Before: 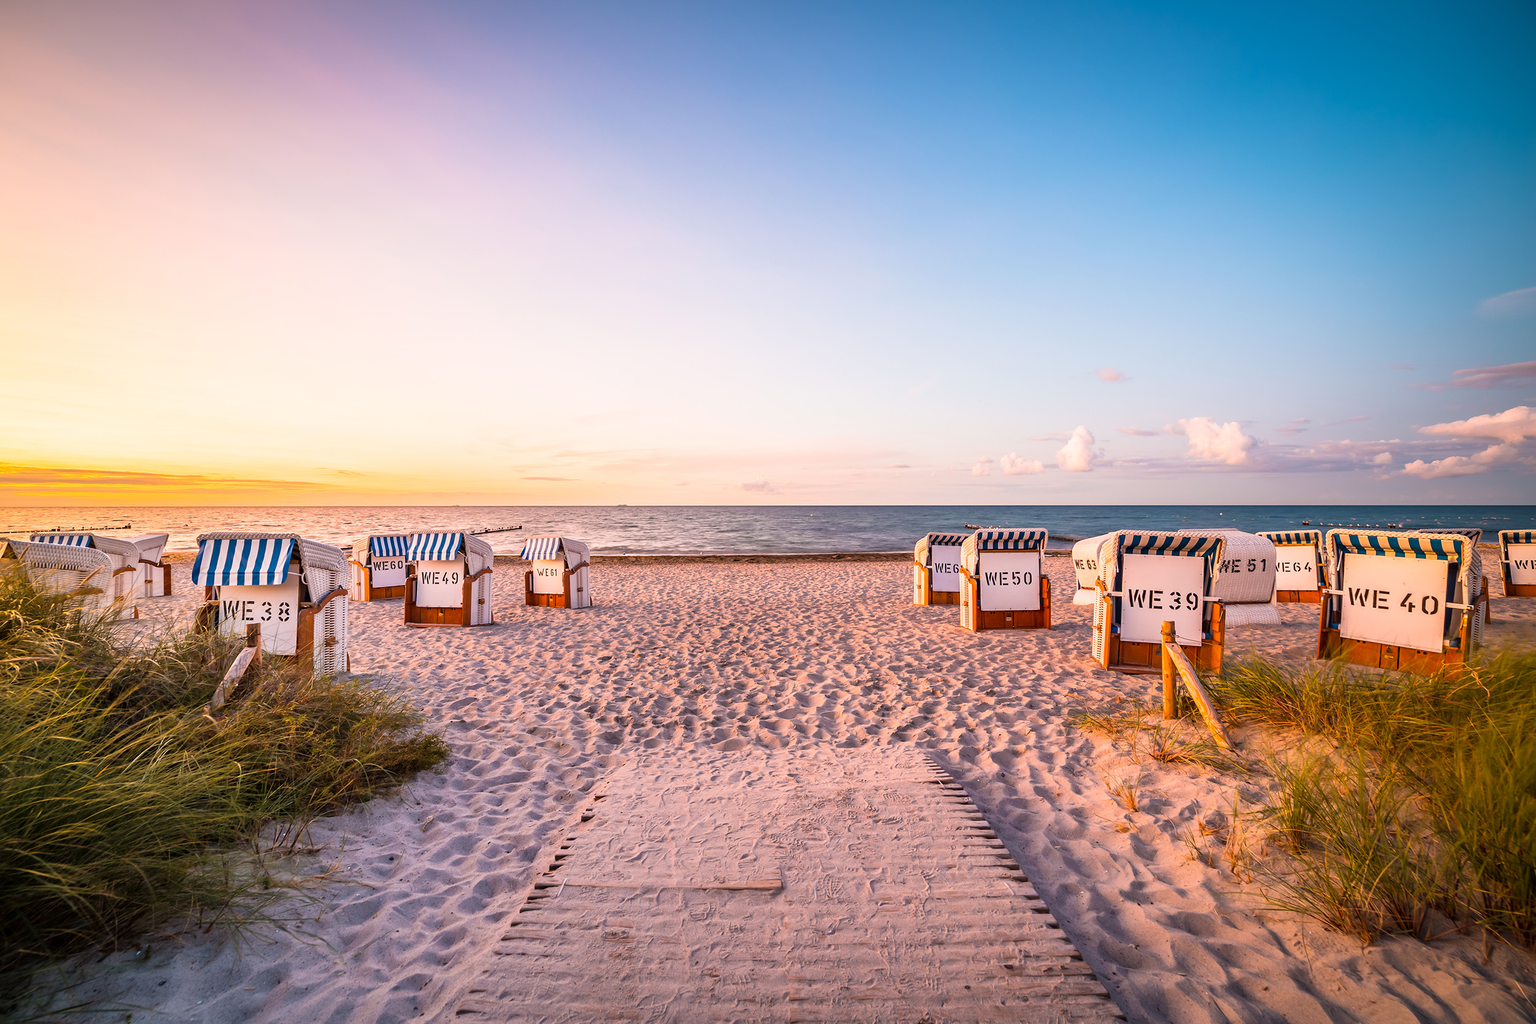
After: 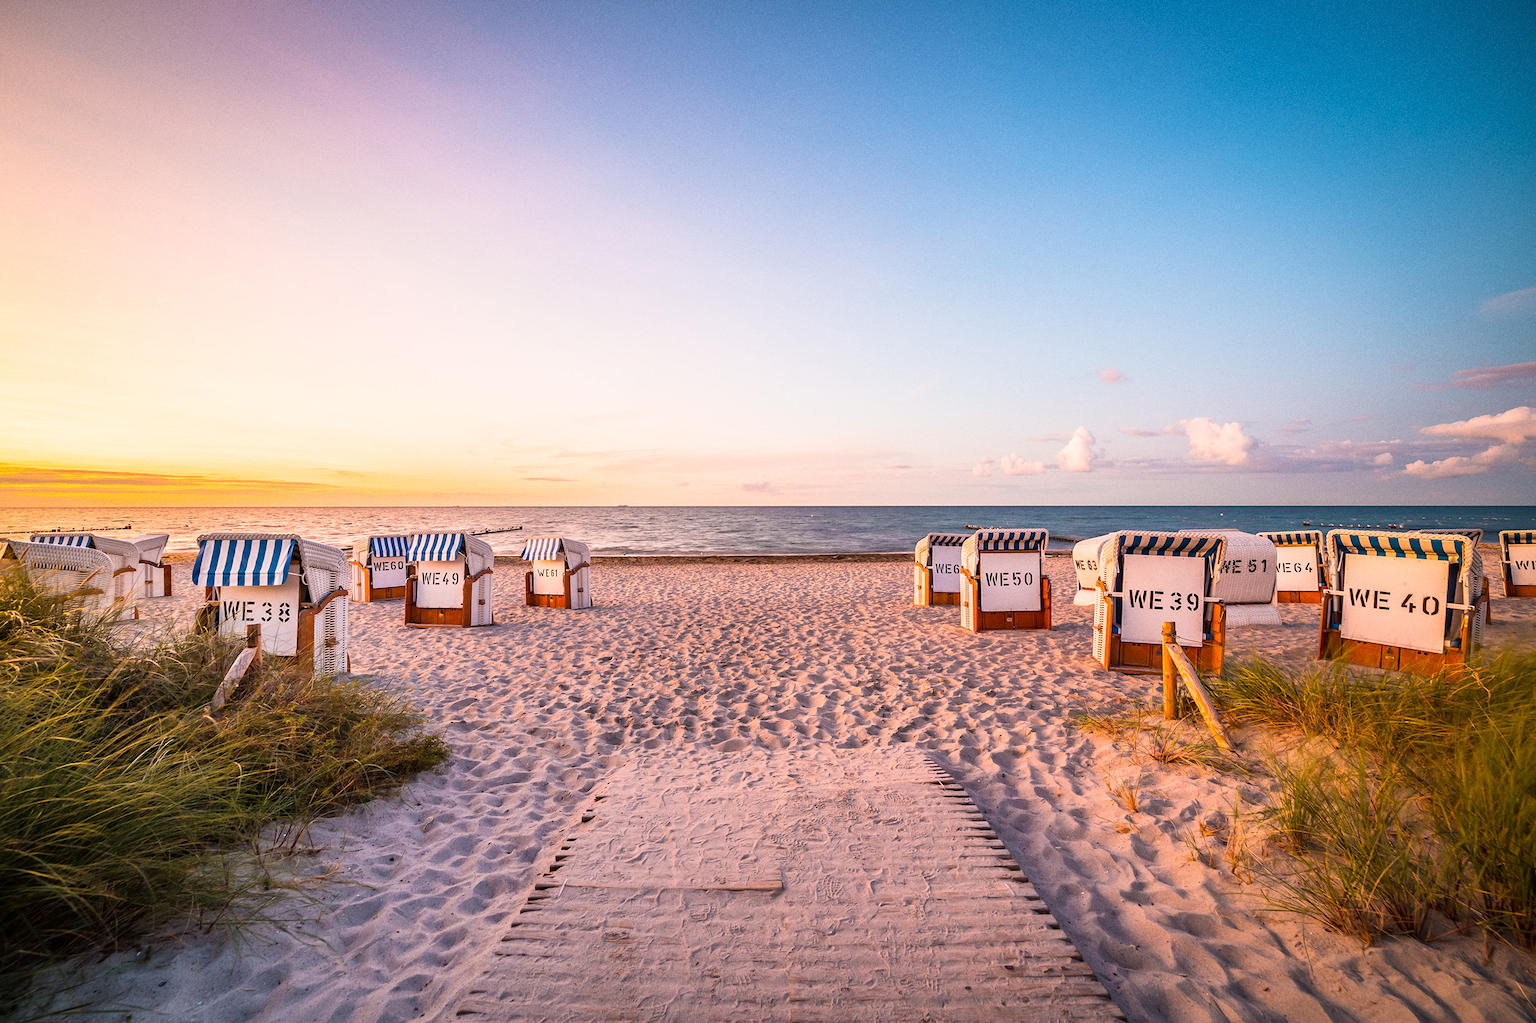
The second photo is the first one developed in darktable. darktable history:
grain: coarseness 0.09 ISO
